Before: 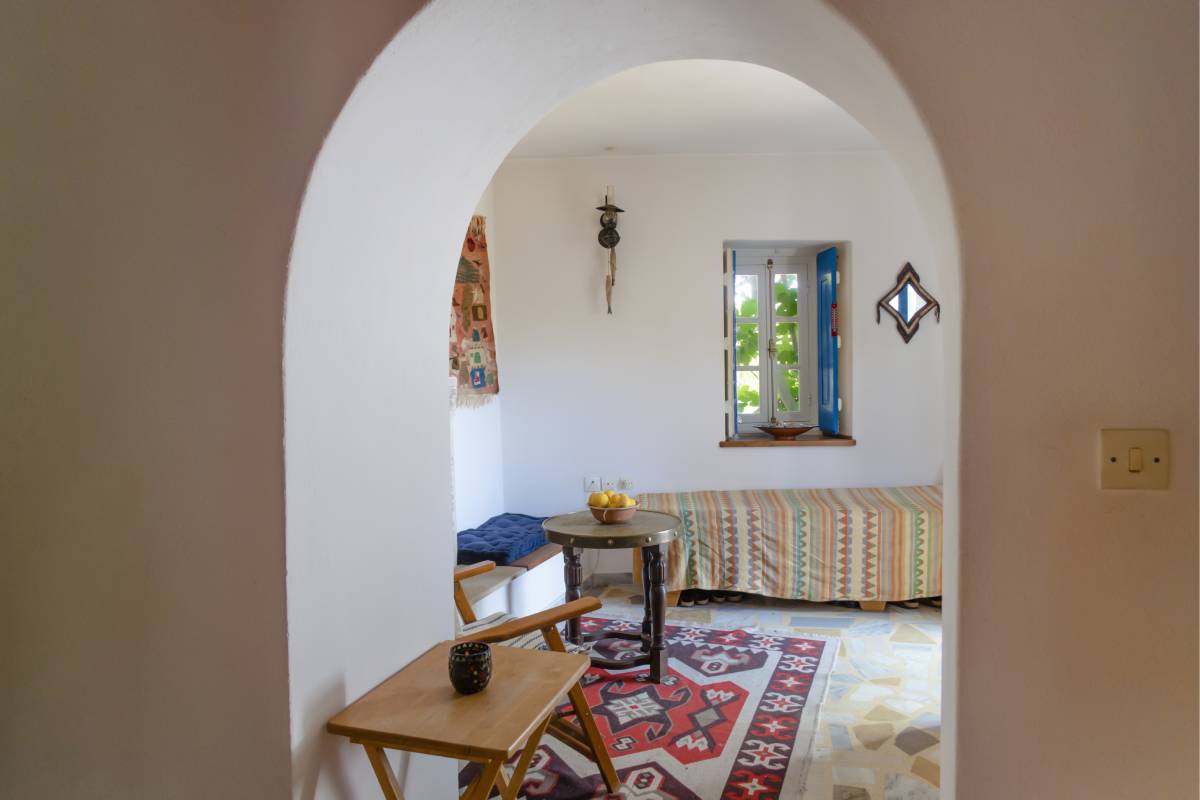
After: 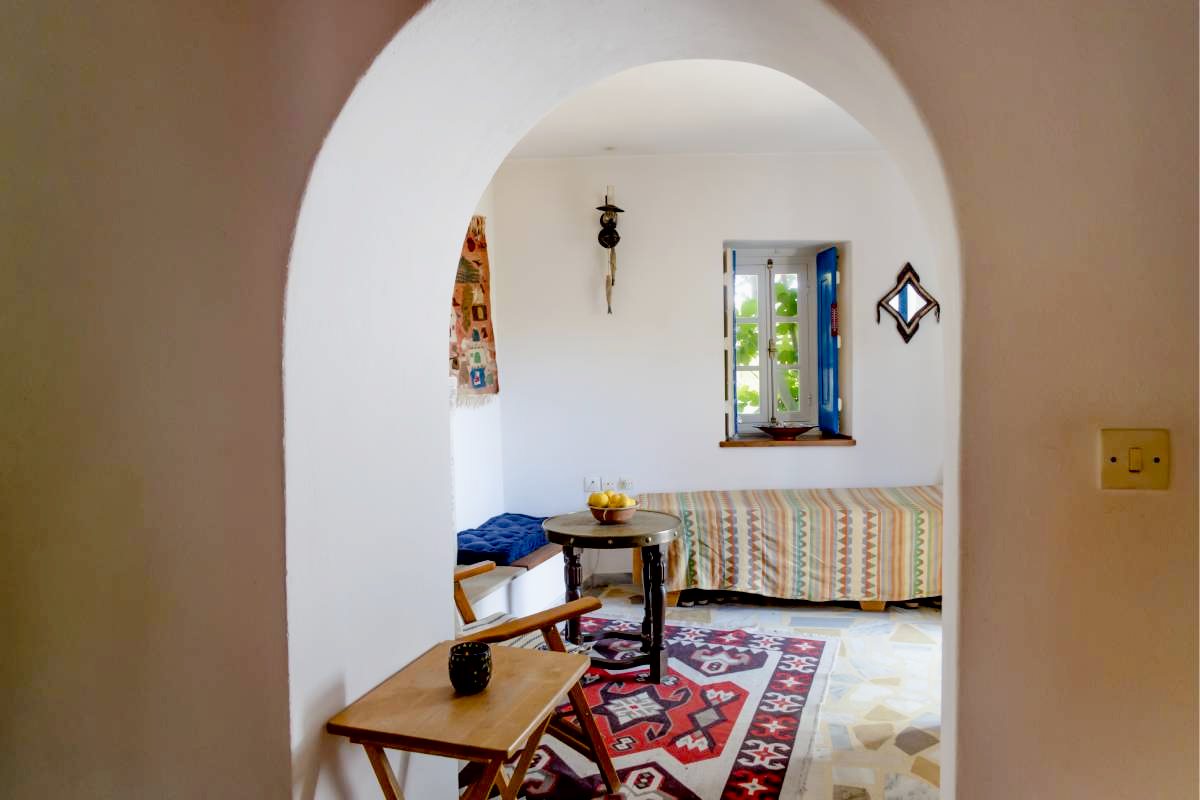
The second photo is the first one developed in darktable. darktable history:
exposure: black level correction 0.027, exposure -0.078 EV, compensate highlight preservation false
tone curve: curves: ch0 [(0, 0) (0.004, 0.001) (0.133, 0.112) (0.325, 0.362) (0.832, 0.893) (1, 1)], preserve colors none
contrast brightness saturation: contrast 0.014, saturation -0.067
